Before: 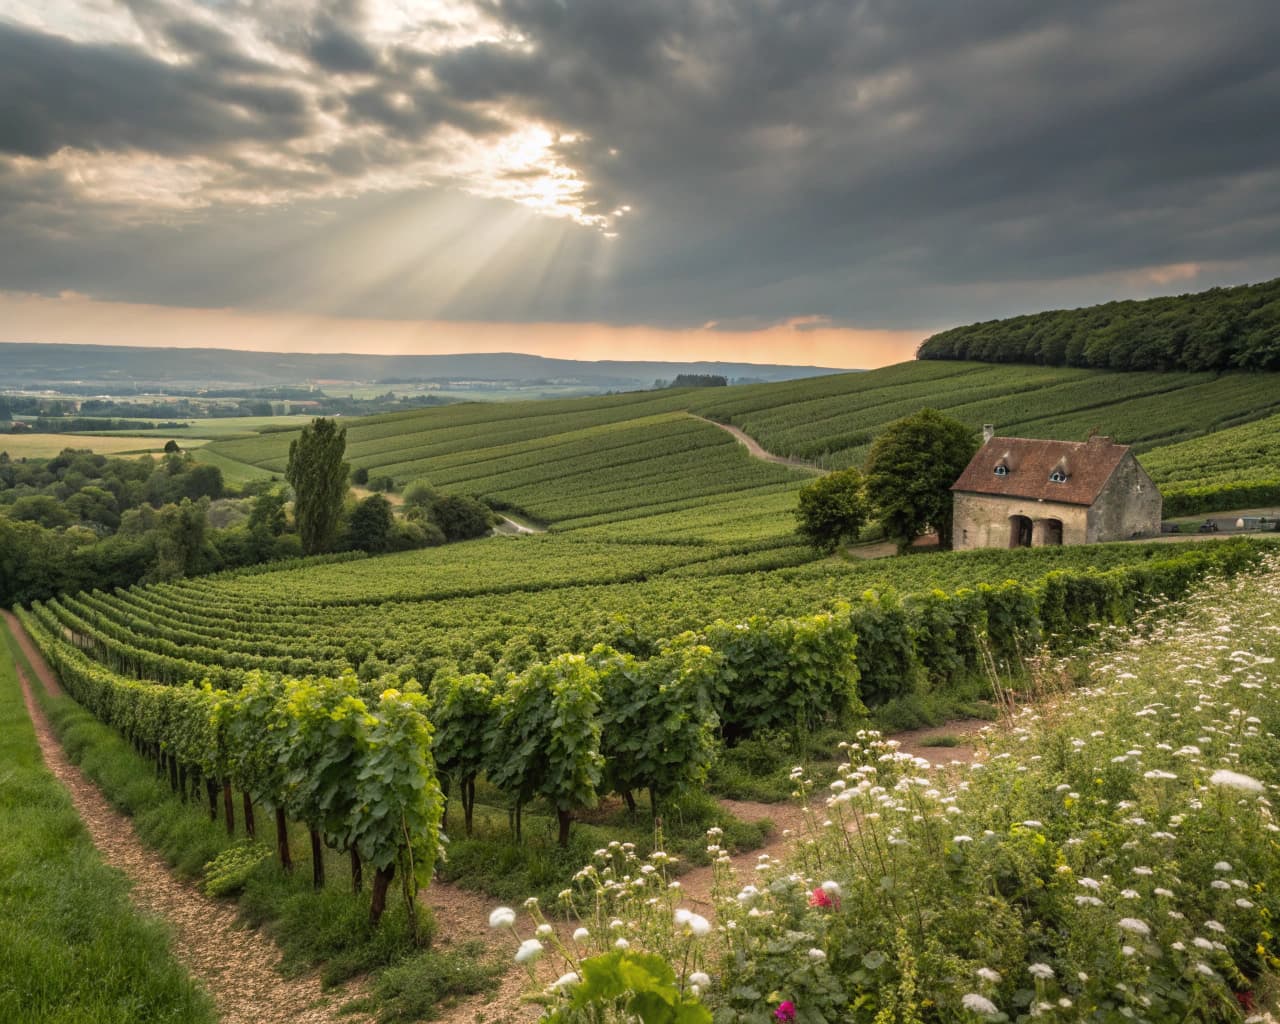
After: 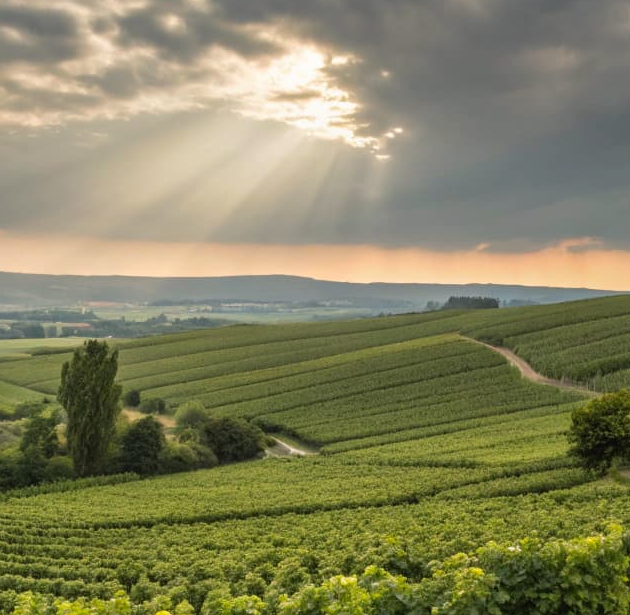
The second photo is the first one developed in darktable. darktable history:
crop: left 17.835%, top 7.675%, right 32.881%, bottom 32.213%
color correction: highlights b* 3
